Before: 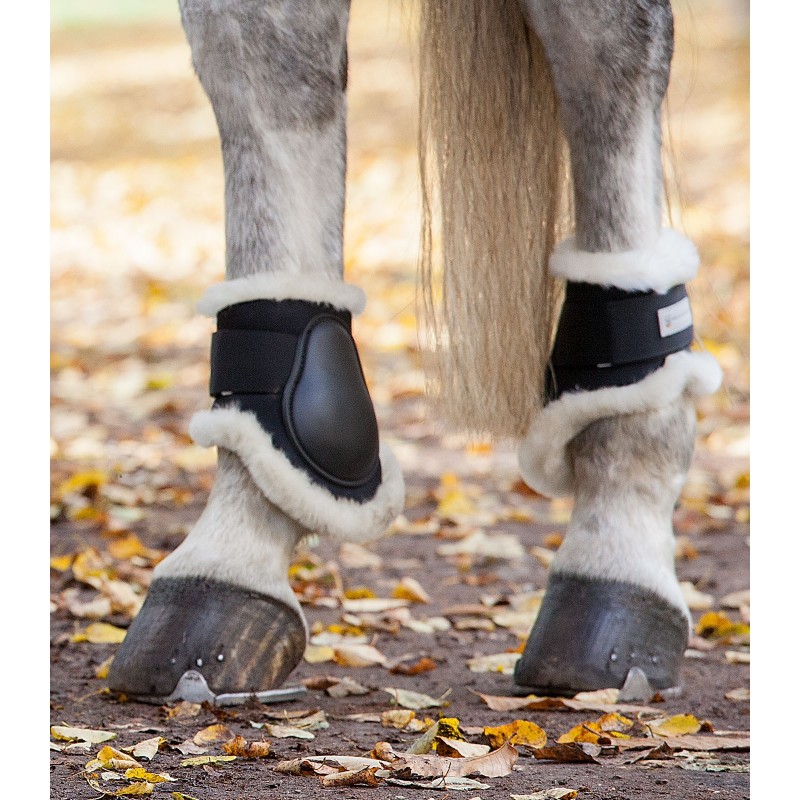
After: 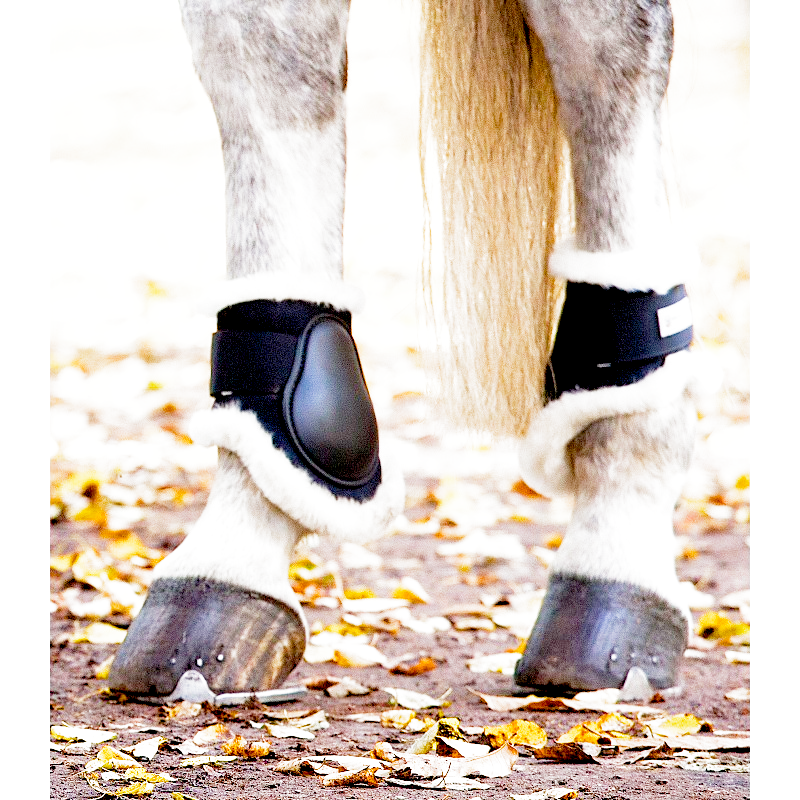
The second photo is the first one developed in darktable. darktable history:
color balance rgb: perceptual saturation grading › global saturation 30%, global vibrance 20%
filmic rgb: middle gray luminance 9.23%, black relative exposure -10.55 EV, white relative exposure 3.45 EV, threshold 6 EV, target black luminance 0%, hardness 5.98, latitude 59.69%, contrast 1.087, highlights saturation mix 5%, shadows ↔ highlights balance 29.23%, add noise in highlights 0, preserve chrominance no, color science v3 (2019), use custom middle-gray values true, iterations of high-quality reconstruction 0, contrast in highlights soft, enable highlight reconstruction true
exposure: black level correction 0.012, exposure 0.7 EV, compensate exposure bias true, compensate highlight preservation false
